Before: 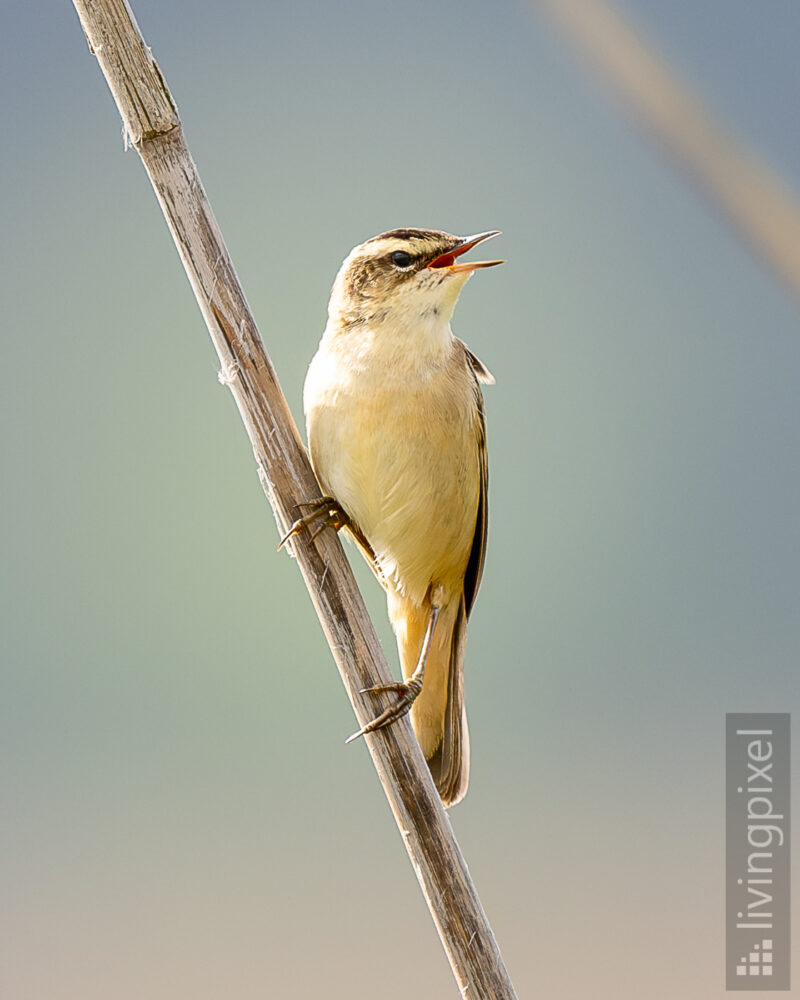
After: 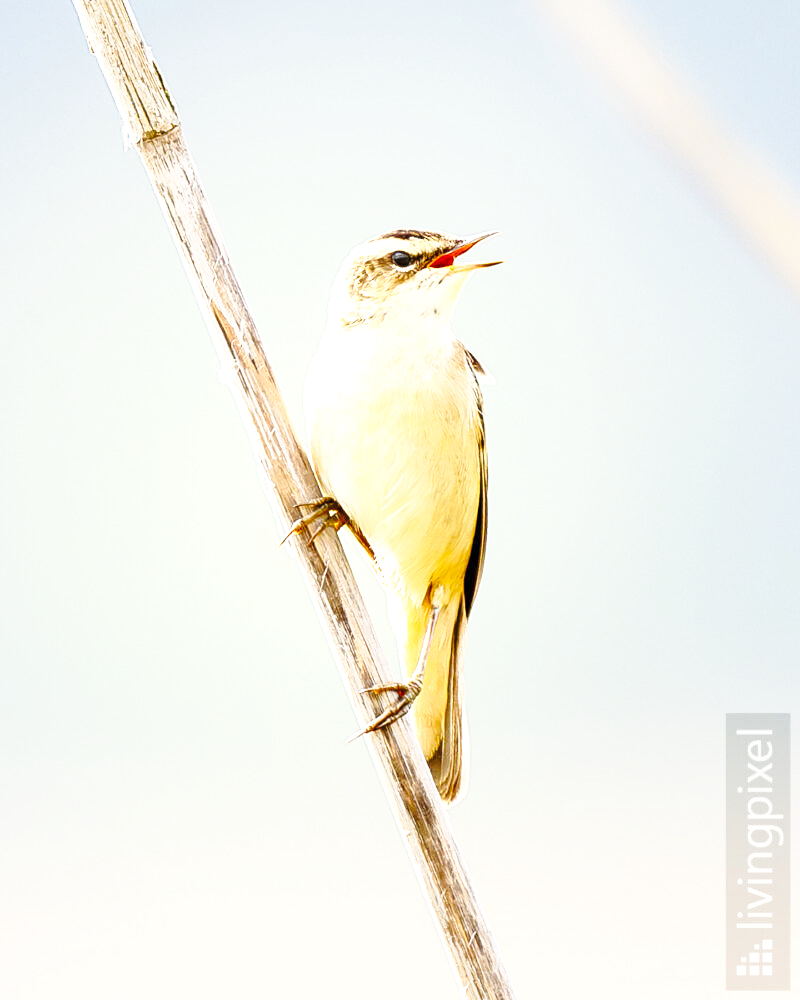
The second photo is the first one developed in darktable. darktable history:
exposure: exposure 0.943 EV, compensate highlight preservation false
base curve: curves: ch0 [(0, 0) (0.032, 0.037) (0.105, 0.228) (0.435, 0.76) (0.856, 0.983) (1, 1)], preserve colors none
